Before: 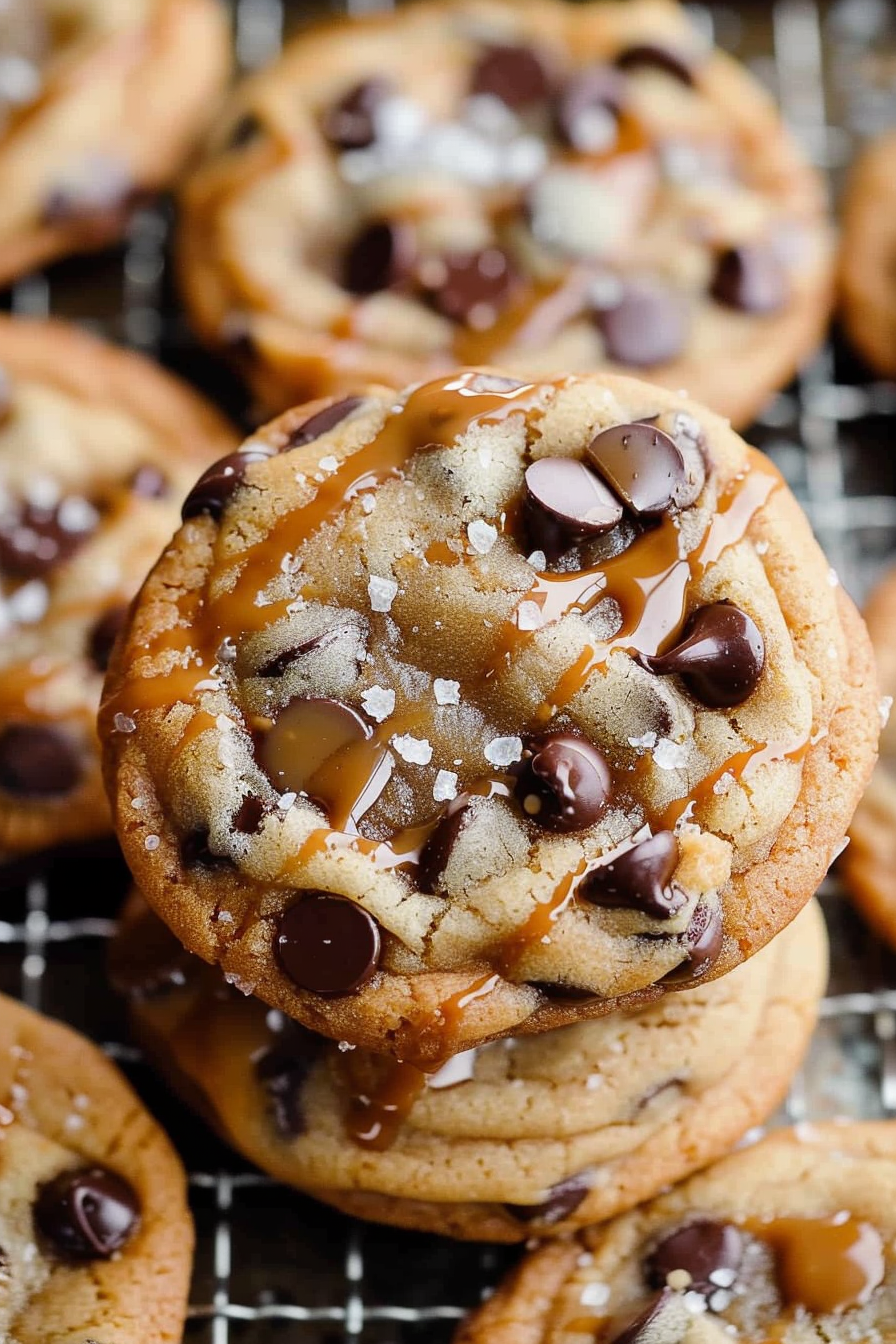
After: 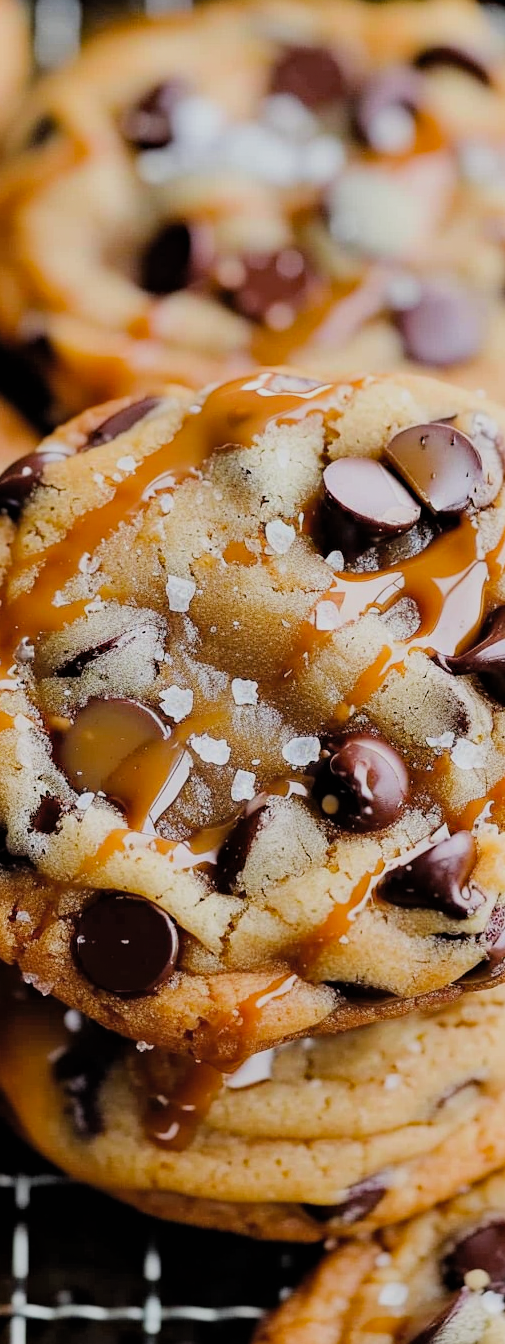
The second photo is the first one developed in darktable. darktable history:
contrast brightness saturation: contrast 0.026, brightness 0.068, saturation 0.125
filmic rgb: black relative exposure -7.65 EV, white relative exposure 4.56 EV, hardness 3.61
haze removal: compatibility mode true, adaptive false
crop and rotate: left 22.546%, right 21.021%
